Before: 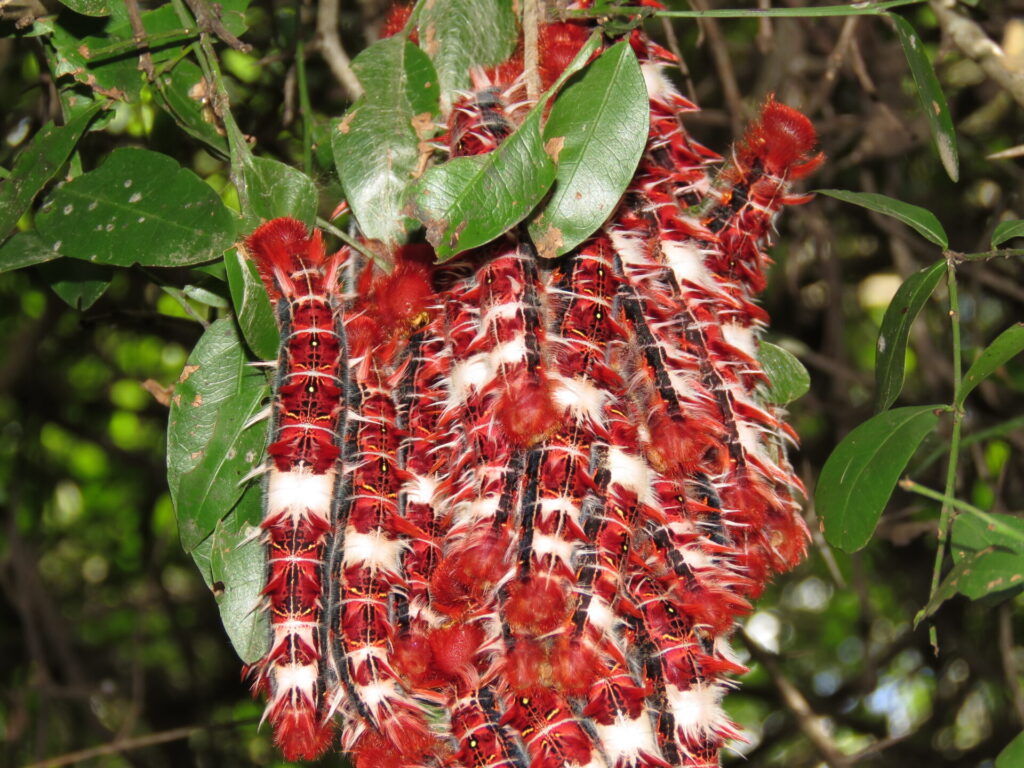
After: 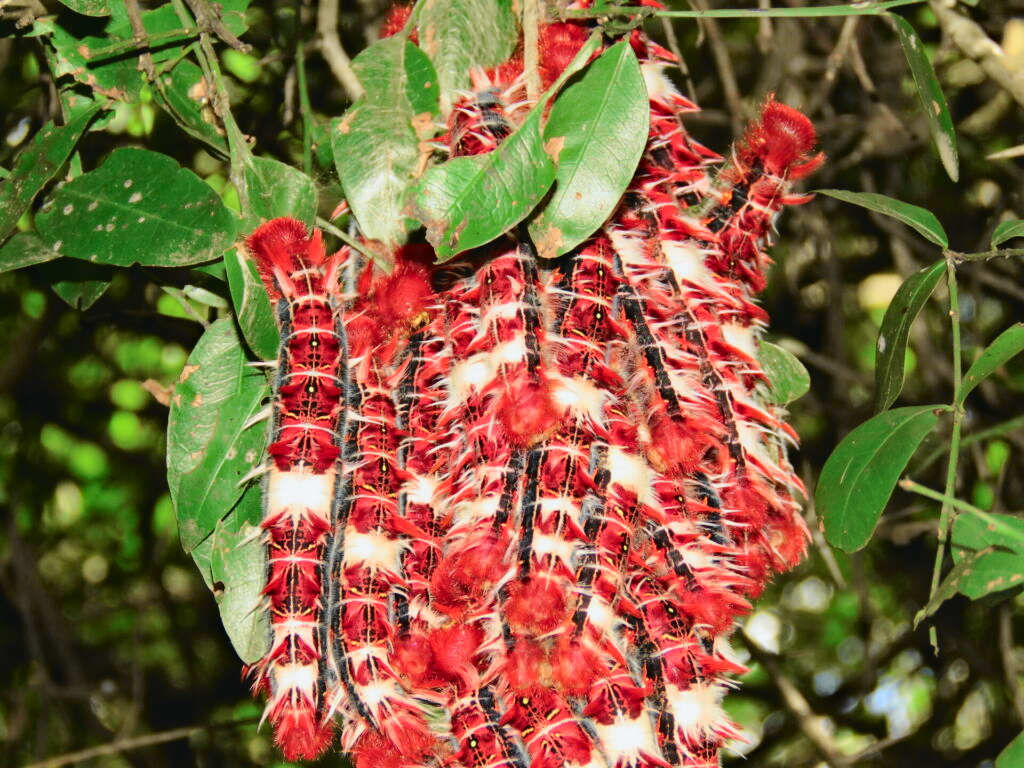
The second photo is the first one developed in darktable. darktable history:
haze removal: strength 0.29, distance 0.25, compatibility mode true, adaptive false
tone curve: curves: ch0 [(0, 0.026) (0.104, 0.1) (0.233, 0.262) (0.398, 0.507) (0.498, 0.621) (0.65, 0.757) (0.835, 0.883) (1, 0.961)]; ch1 [(0, 0) (0.346, 0.307) (0.408, 0.369) (0.453, 0.457) (0.482, 0.476) (0.502, 0.498) (0.521, 0.503) (0.553, 0.554) (0.638, 0.646) (0.693, 0.727) (1, 1)]; ch2 [(0, 0) (0.366, 0.337) (0.434, 0.46) (0.485, 0.494) (0.5, 0.494) (0.511, 0.508) (0.537, 0.55) (0.579, 0.599) (0.663, 0.67) (1, 1)], color space Lab, independent channels, preserve colors none
